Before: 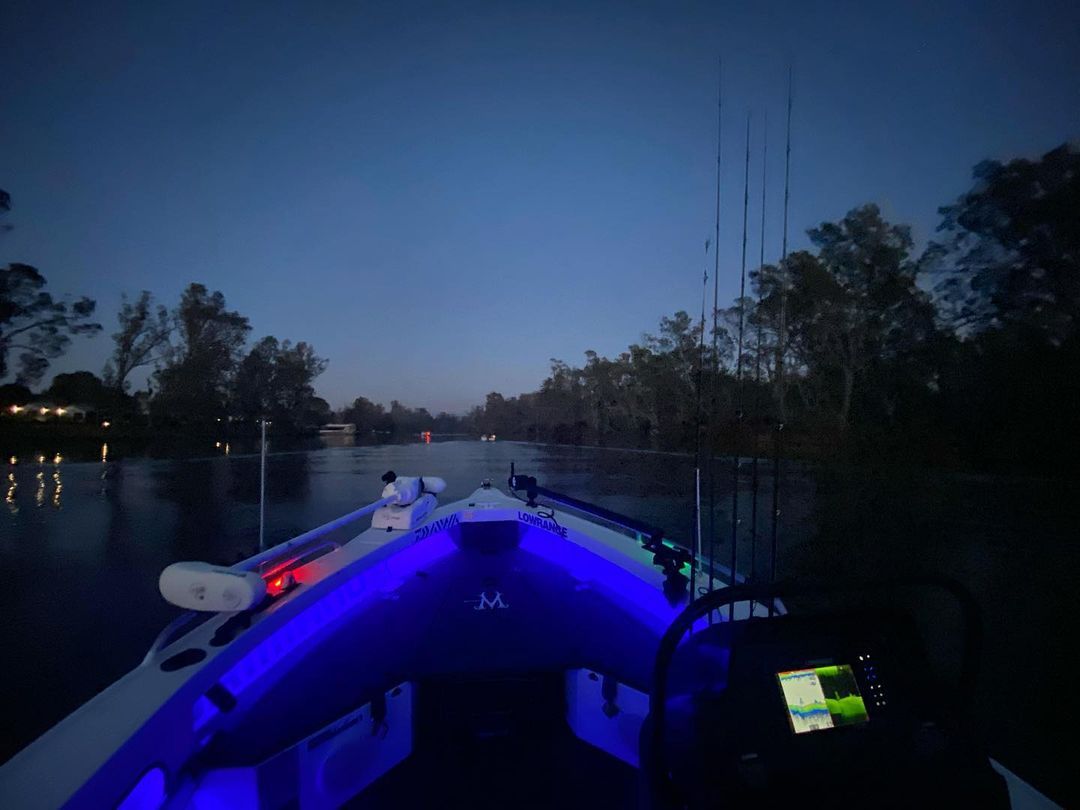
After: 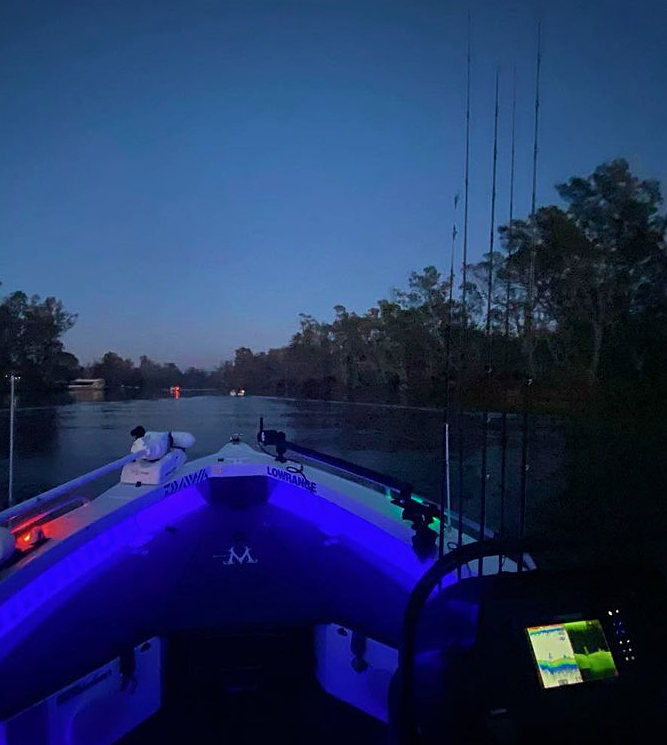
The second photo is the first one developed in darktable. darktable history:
crop and rotate: left 23.327%, top 5.626%, right 14.828%, bottom 2.362%
velvia: strength 44.52%
color zones: curves: ch1 [(0, 0.469) (0.01, 0.469) (0.12, 0.446) (0.248, 0.469) (0.5, 0.5) (0.748, 0.5) (0.99, 0.469) (1, 0.469)]
sharpen: amount 0.211
tone equalizer: on, module defaults
